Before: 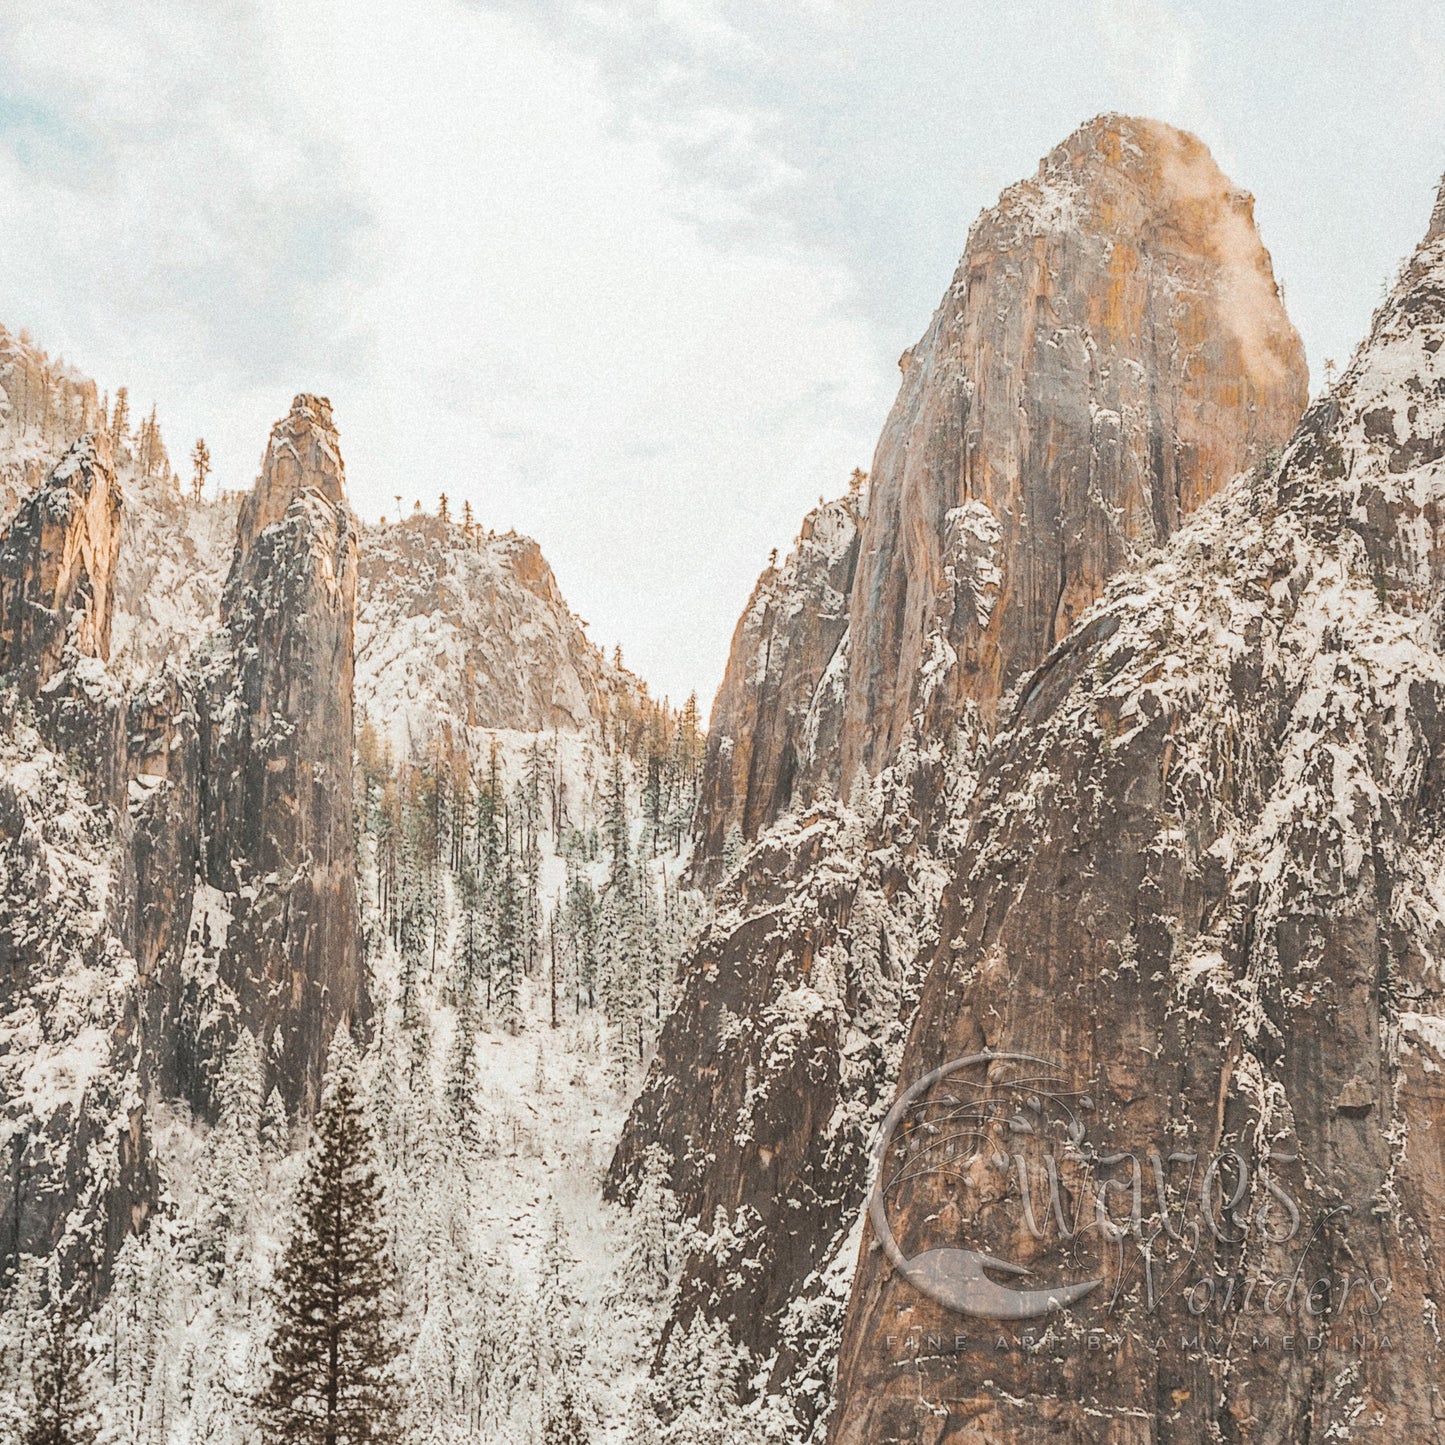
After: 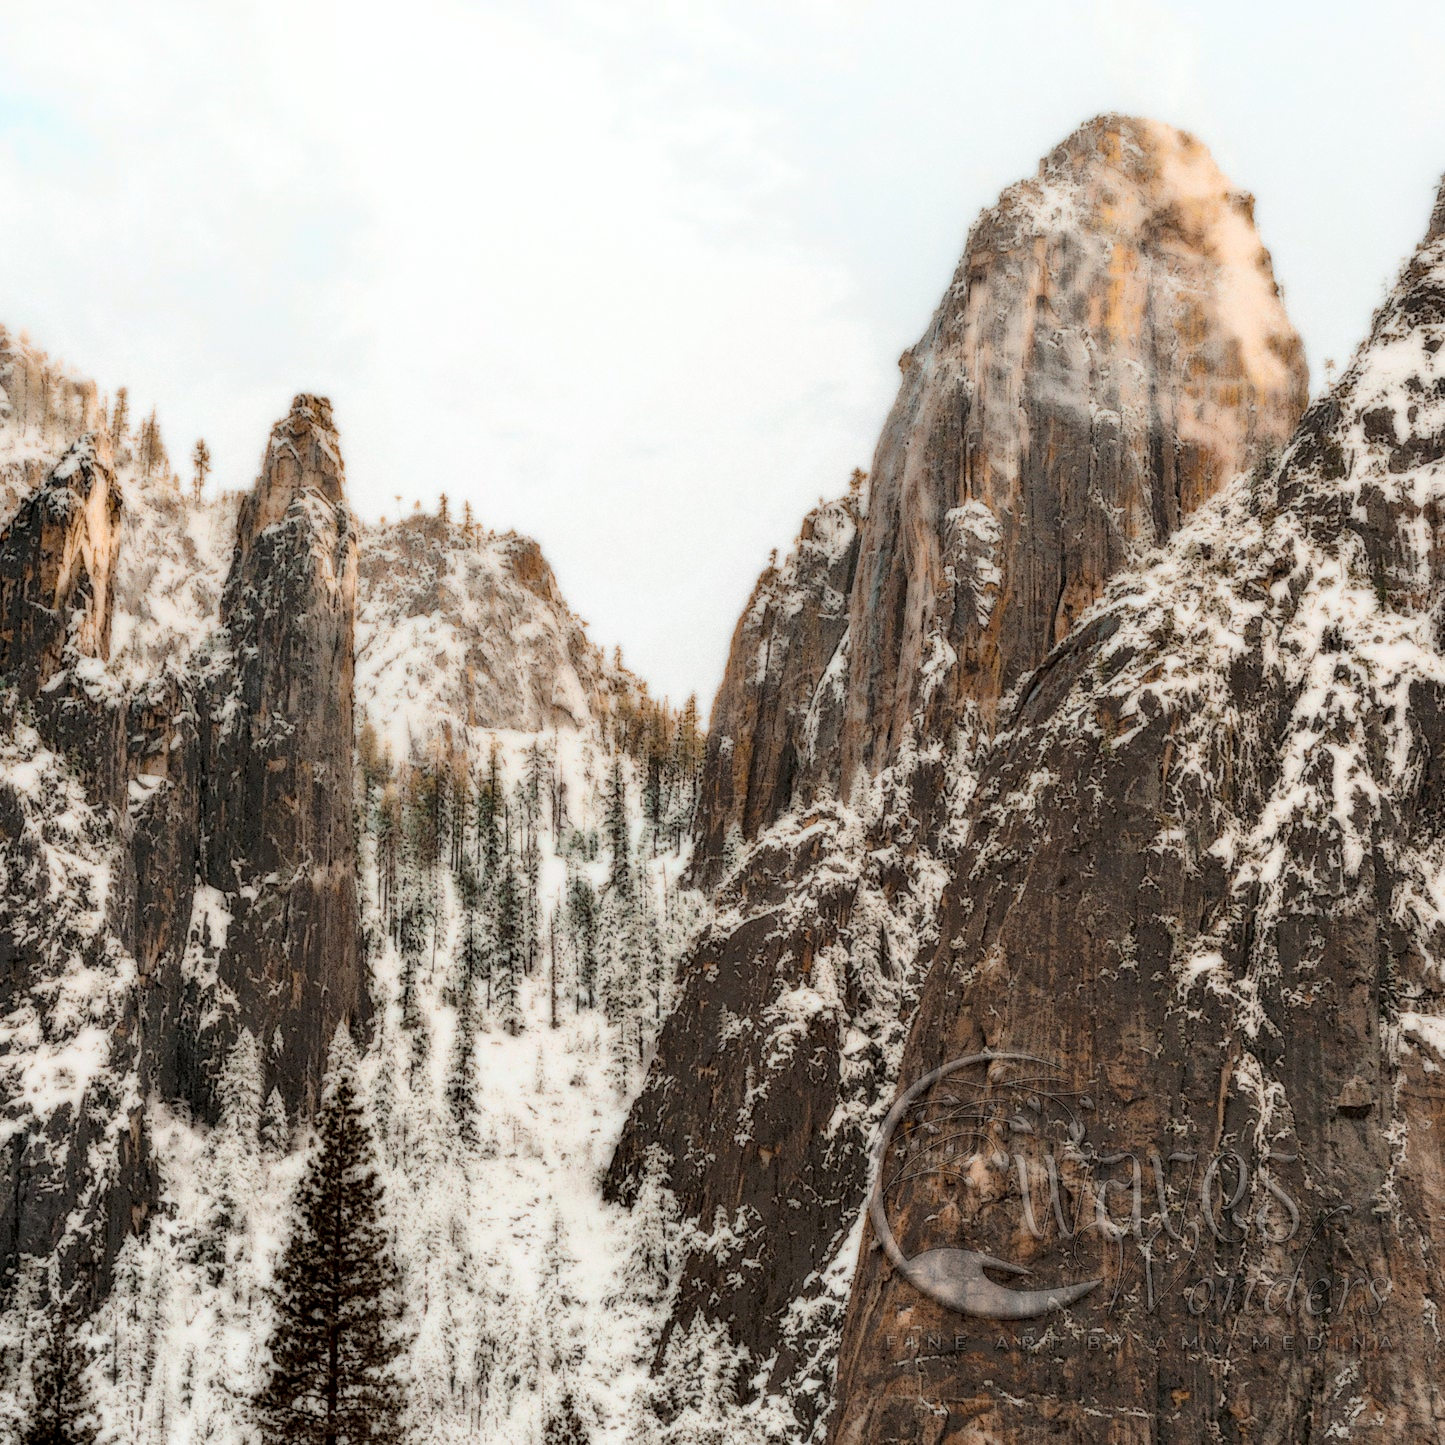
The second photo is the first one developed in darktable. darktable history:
grain: coarseness 0.09 ISO, strength 16.61%
bloom: size 0%, threshold 54.82%, strength 8.31%
local contrast: highlights 0%, shadows 198%, detail 164%, midtone range 0.001
